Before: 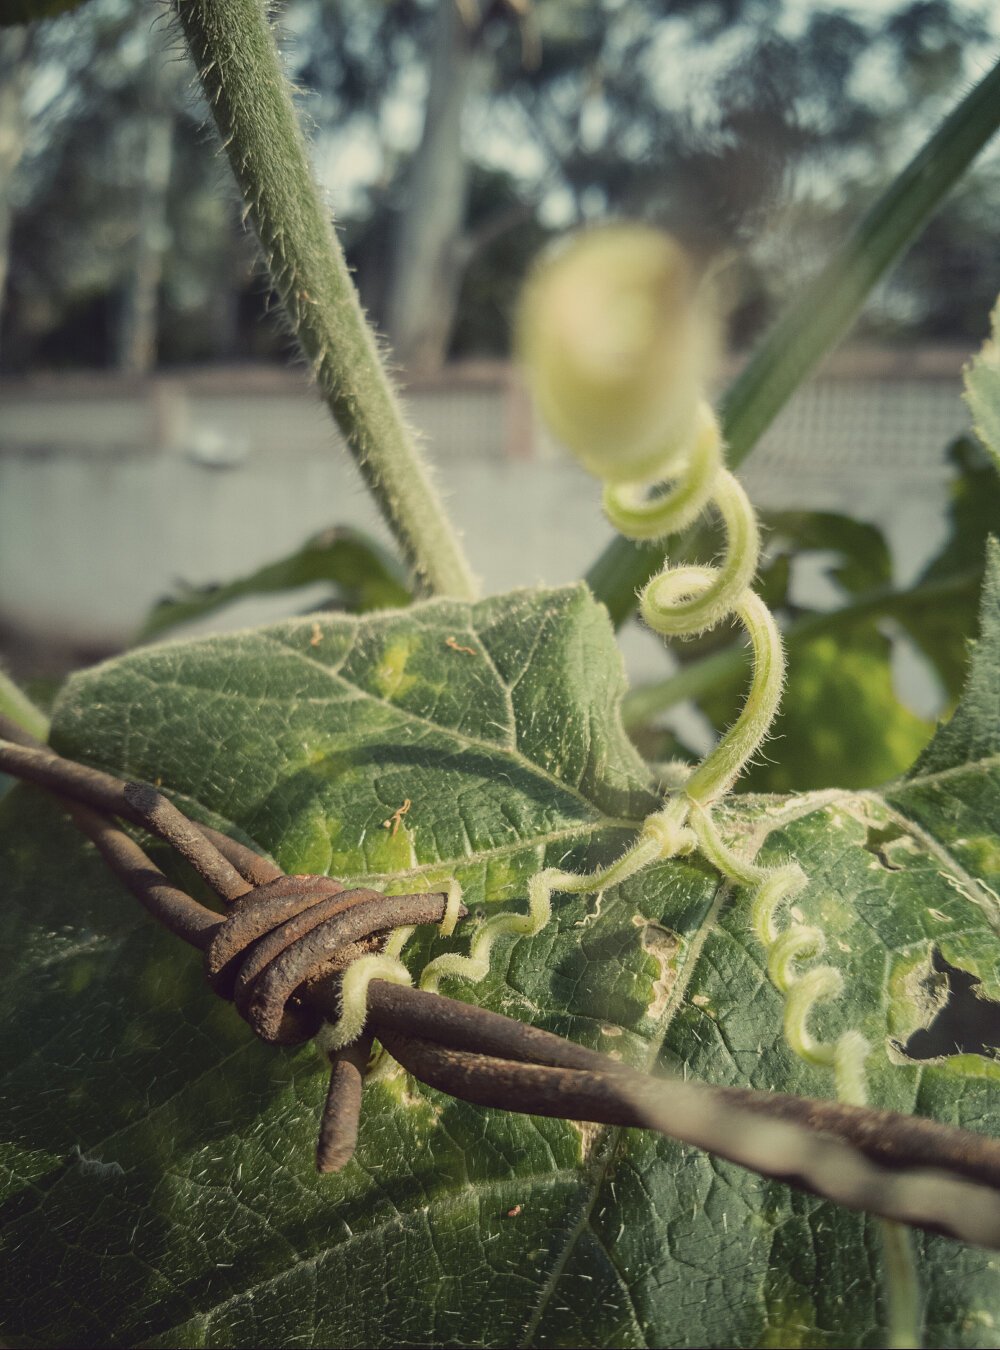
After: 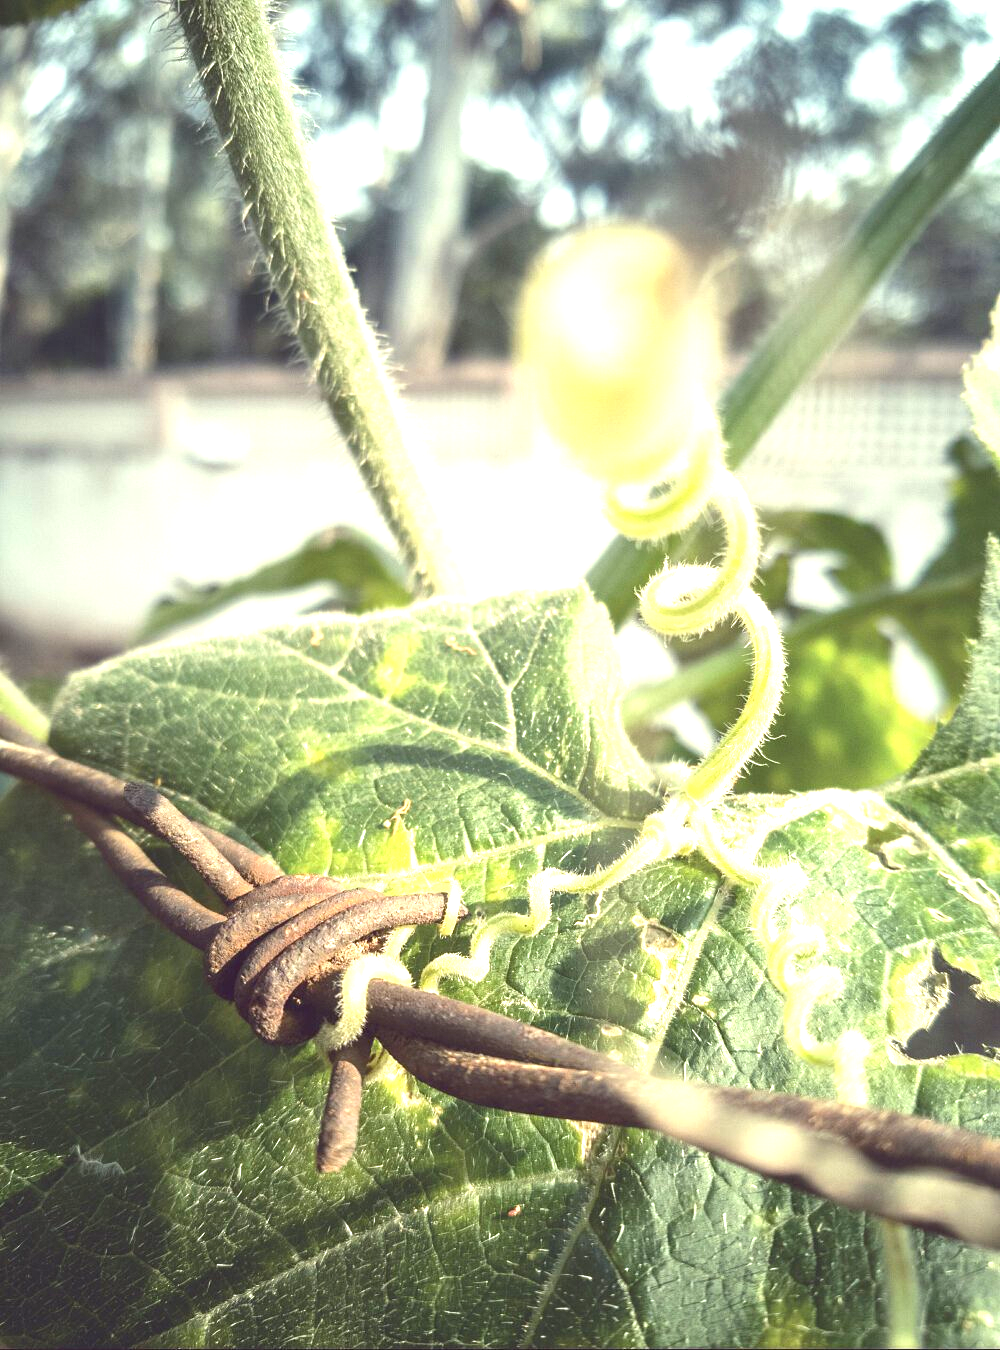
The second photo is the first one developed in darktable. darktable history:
exposure: black level correction 0.001, exposure 1.72 EV, compensate exposure bias true, compensate highlight preservation false
